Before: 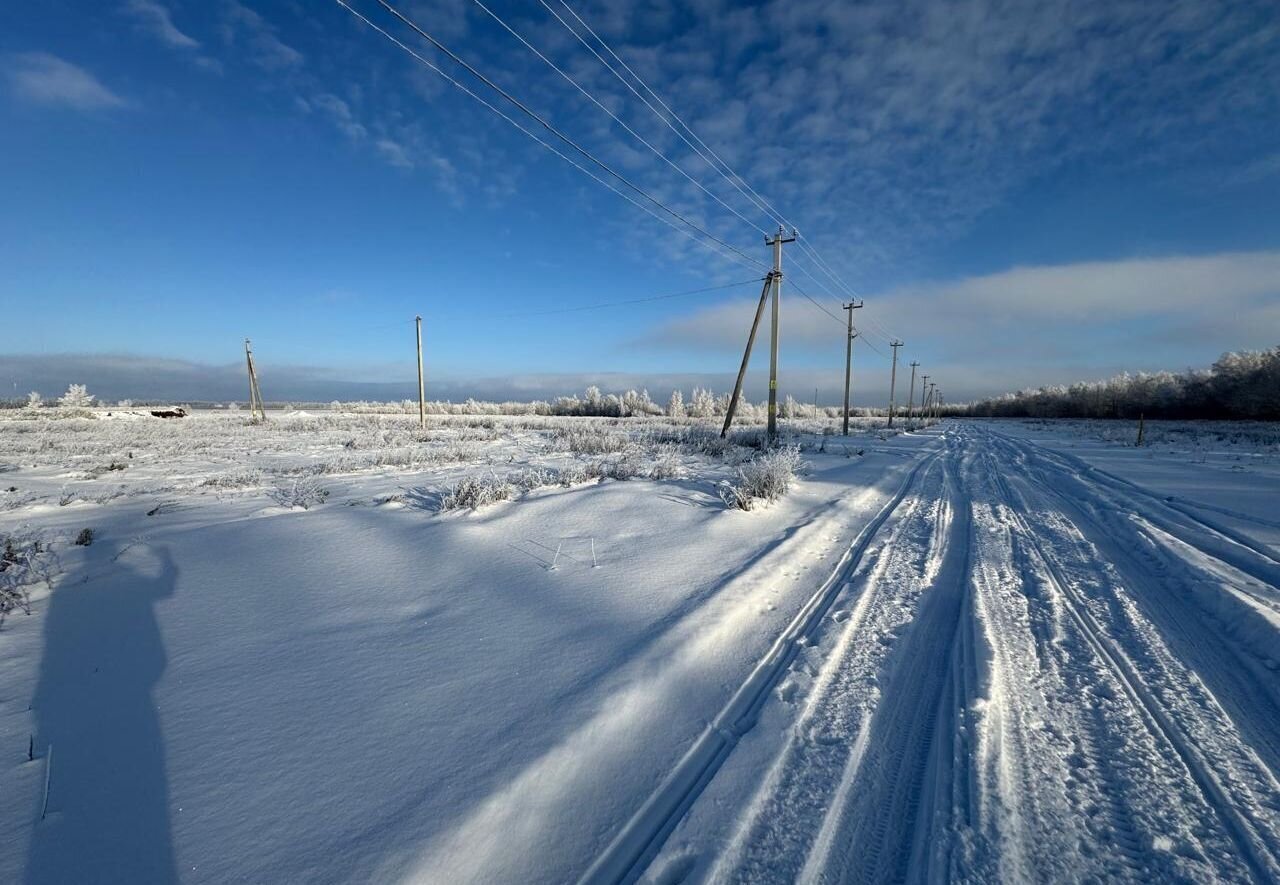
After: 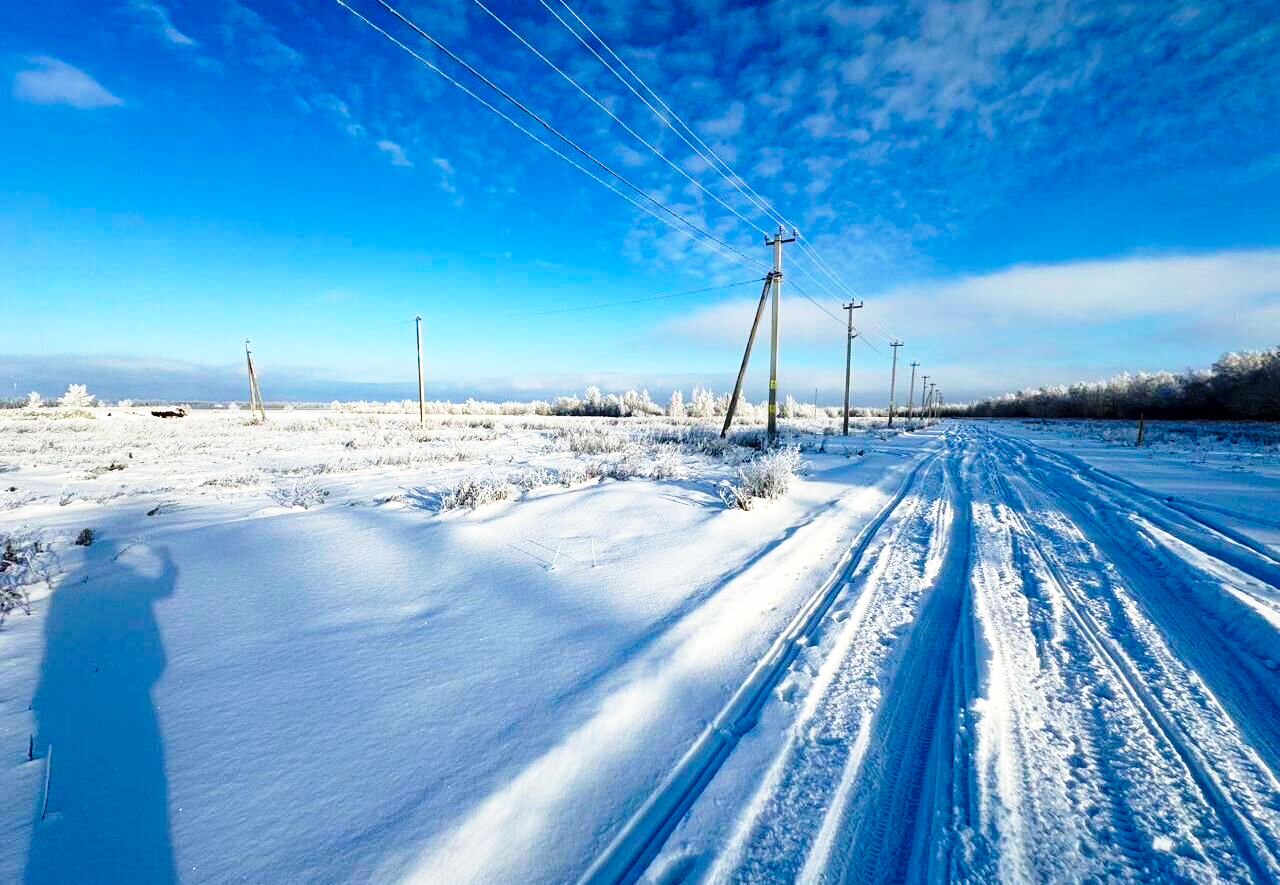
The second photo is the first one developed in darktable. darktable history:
color balance rgb: perceptual saturation grading › global saturation 25%, global vibrance 20%
base curve: curves: ch0 [(0, 0) (0.026, 0.03) (0.109, 0.232) (0.351, 0.748) (0.669, 0.968) (1, 1)], preserve colors none
